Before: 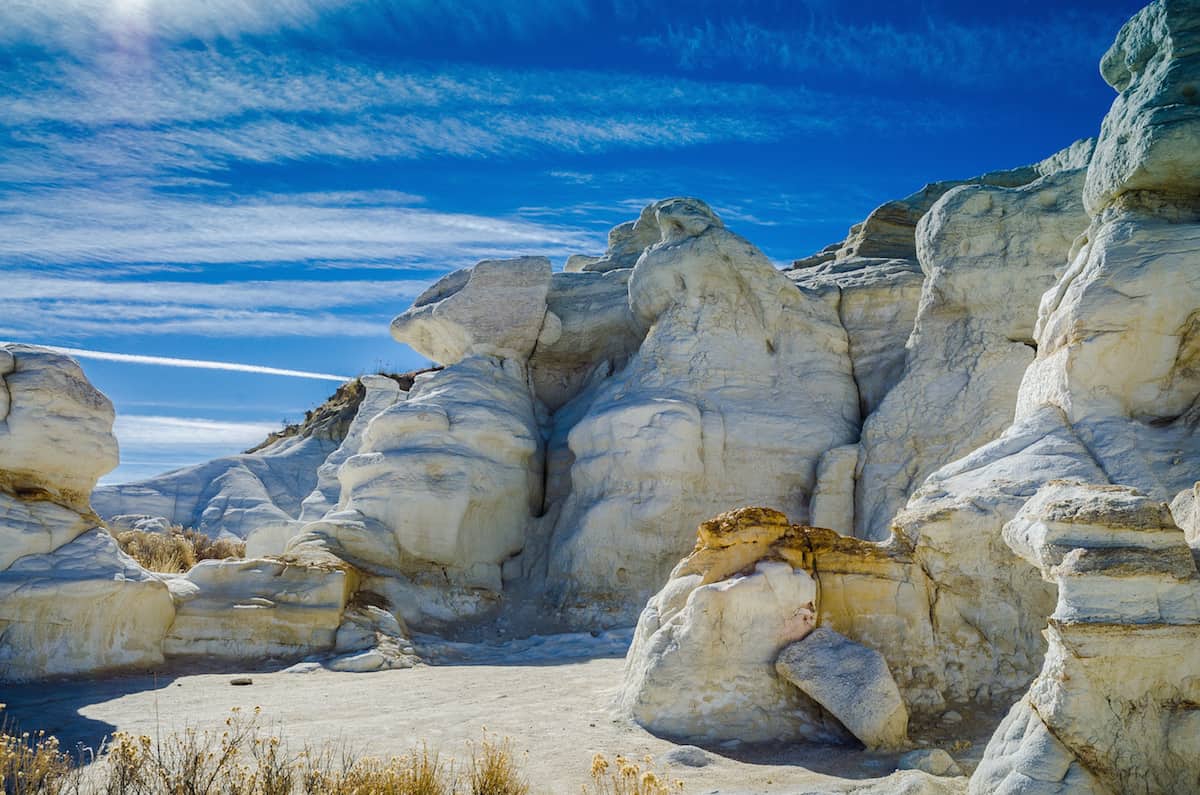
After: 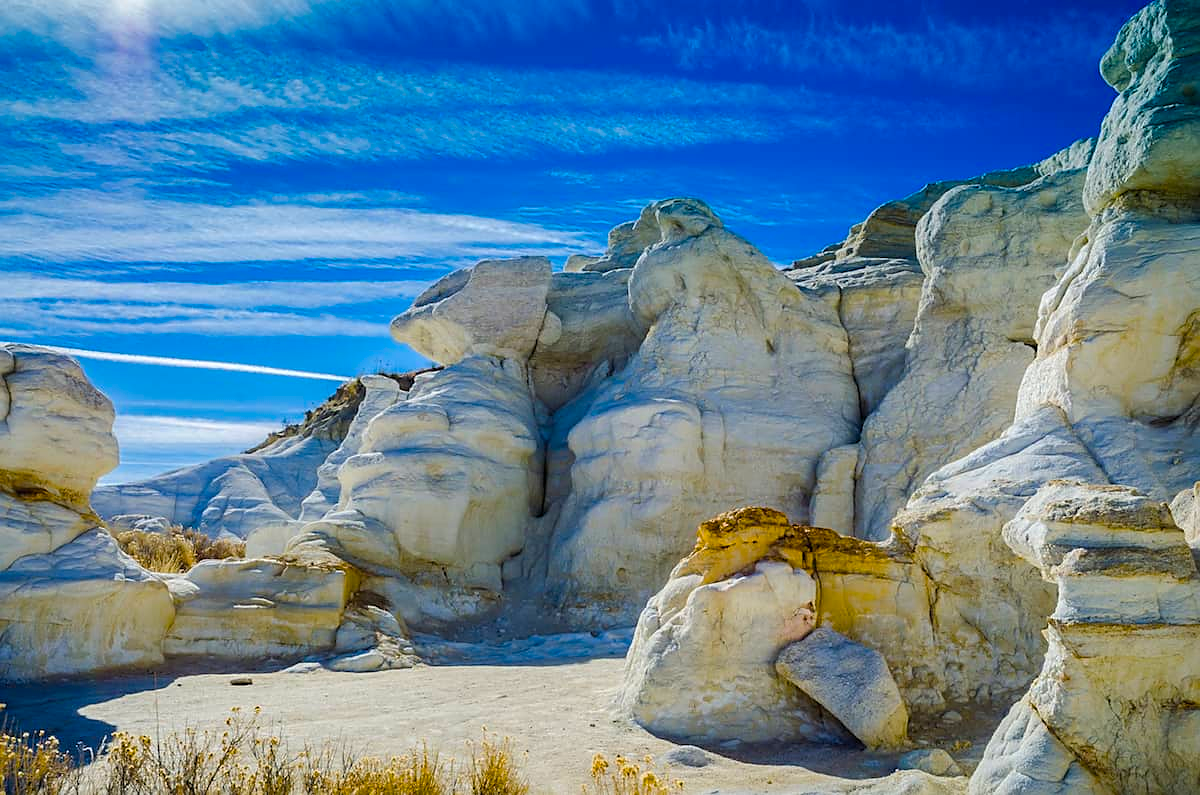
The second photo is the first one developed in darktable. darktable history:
color balance rgb: linear chroma grading › global chroma 15%, perceptual saturation grading › global saturation 30%
sharpen: radius 1.864, amount 0.398, threshold 1.271
